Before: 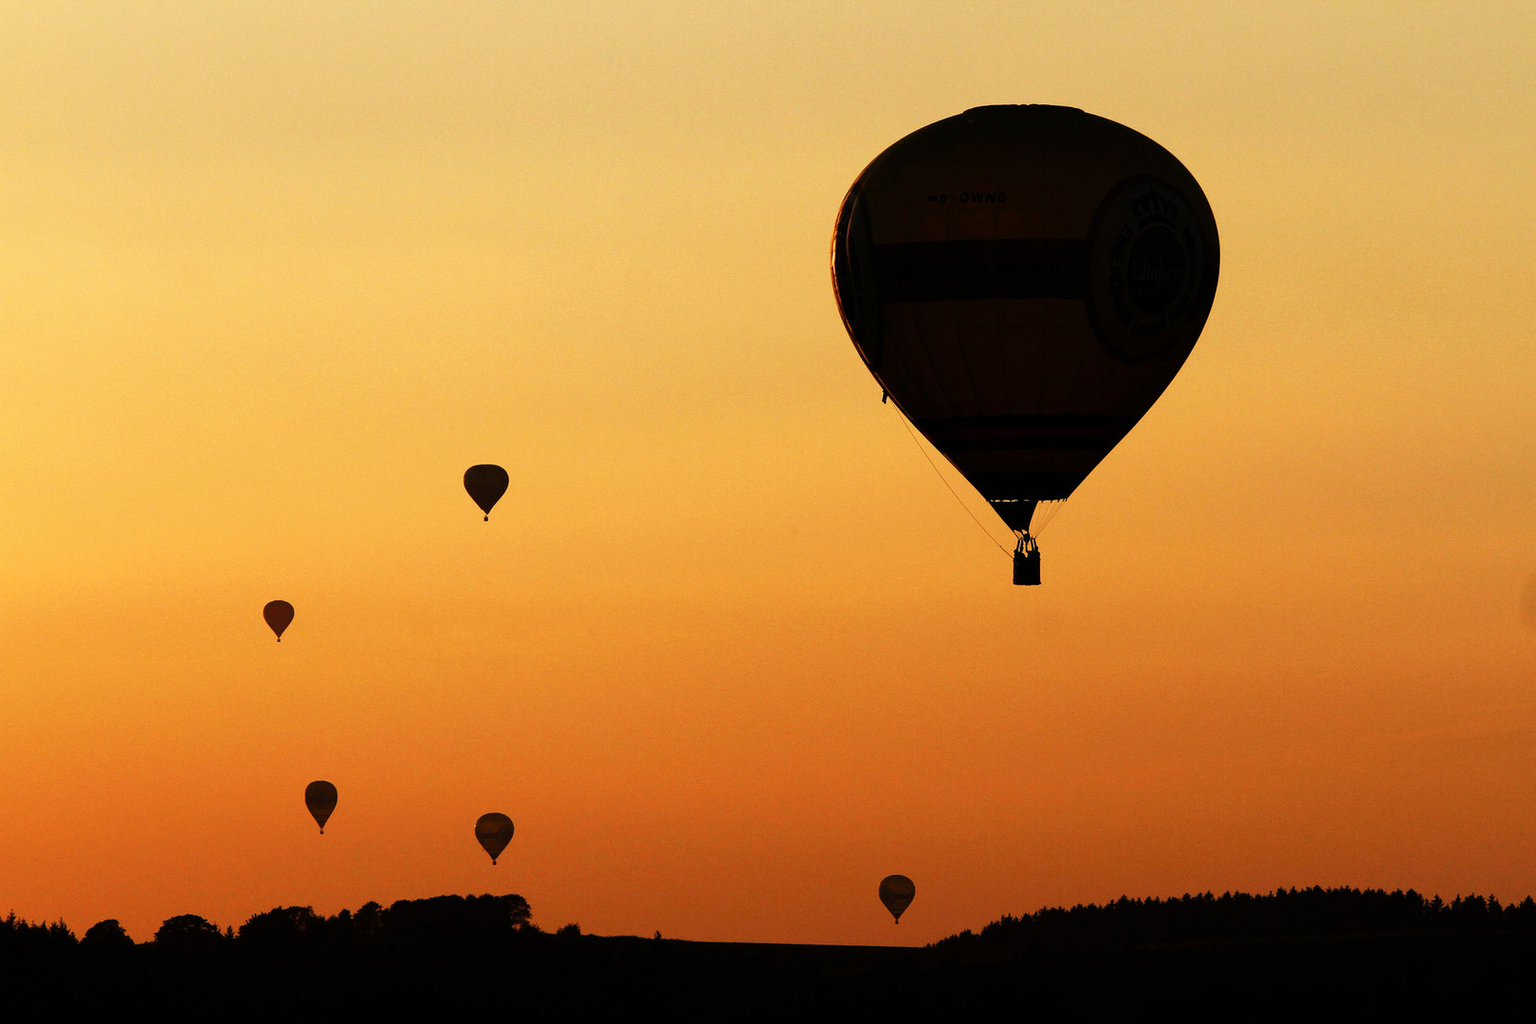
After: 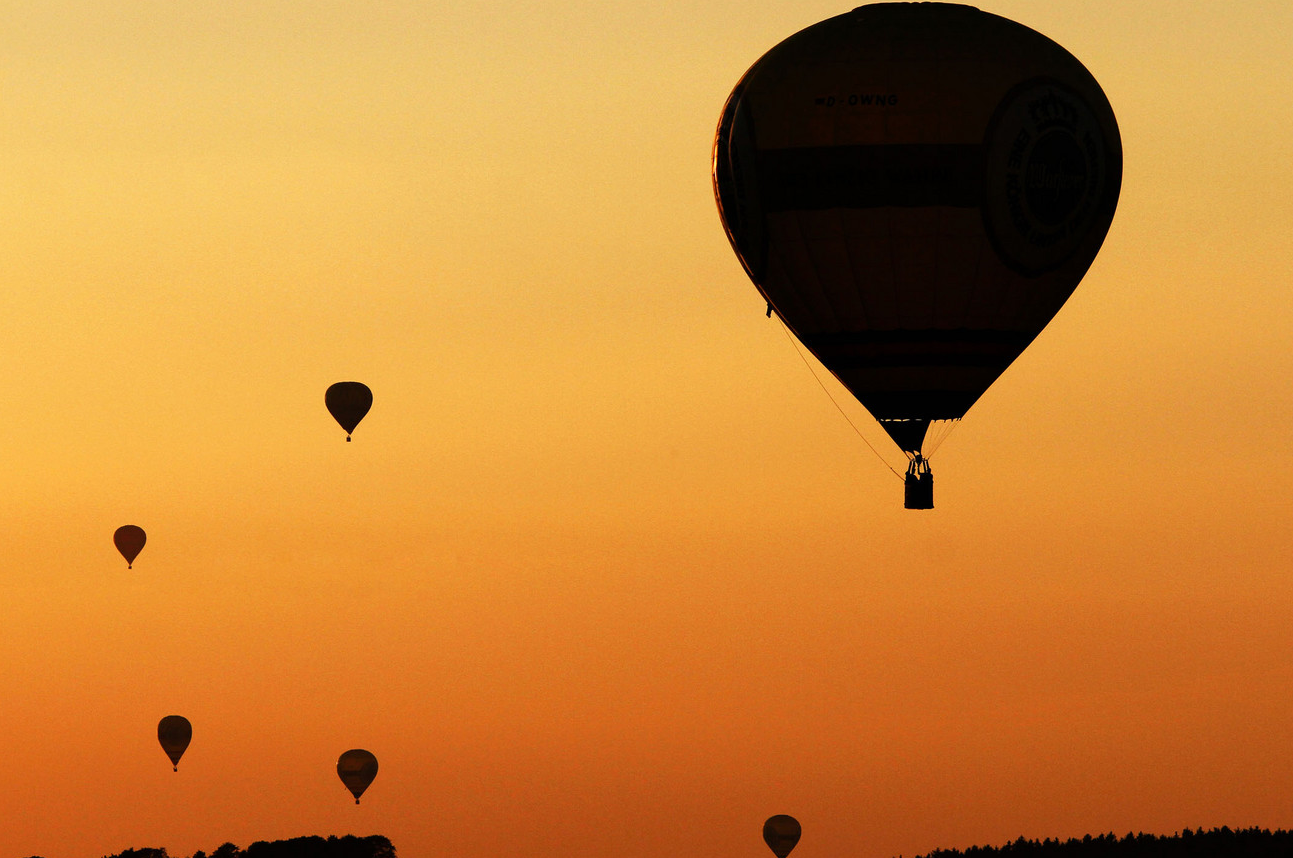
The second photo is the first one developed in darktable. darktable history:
crop and rotate: left 10.176%, top 10.034%, right 9.949%, bottom 10.503%
